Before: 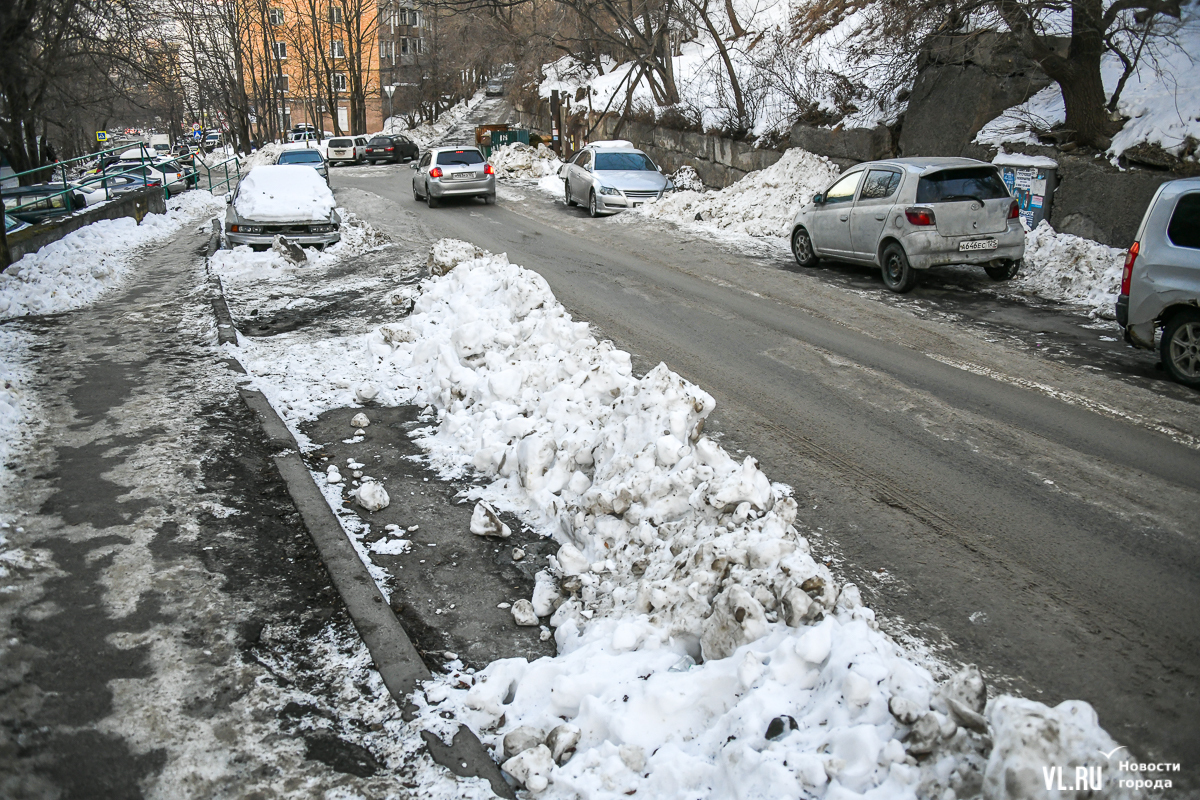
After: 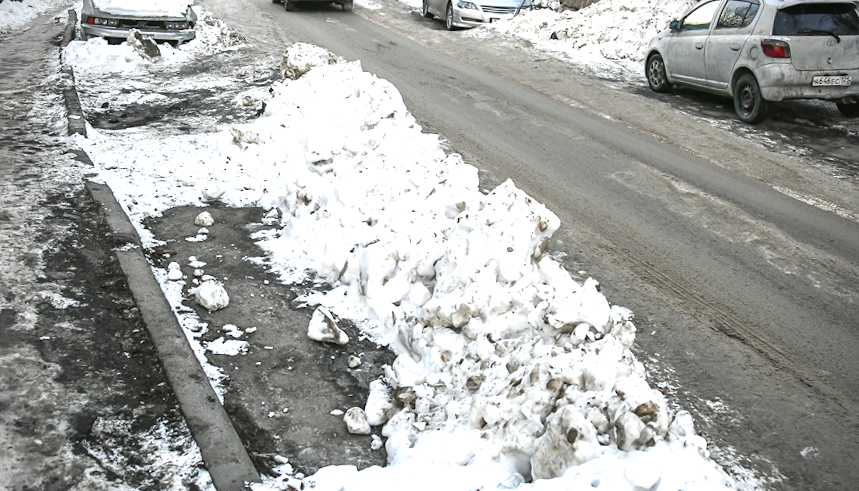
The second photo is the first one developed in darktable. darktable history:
vignetting: on, module defaults
crop and rotate: angle -3.39°, left 9.726%, top 21.088%, right 12.379%, bottom 12.15%
exposure: black level correction -0.002, exposure 0.546 EV, compensate highlight preservation false
